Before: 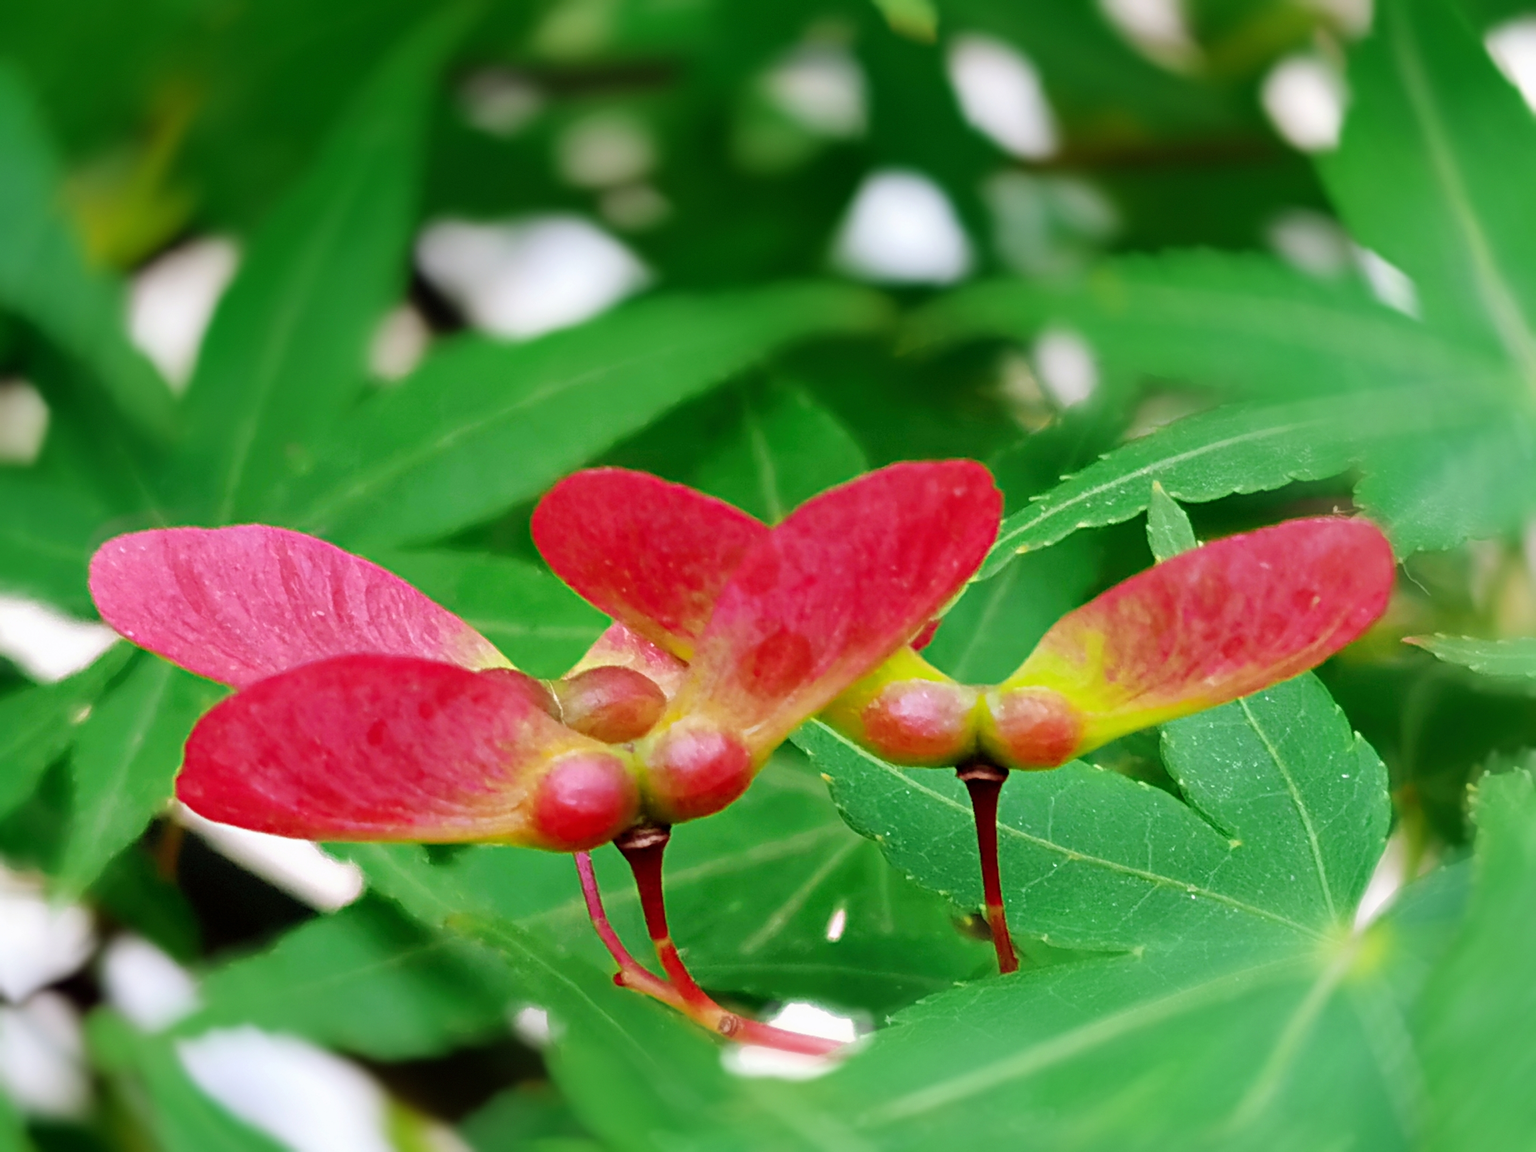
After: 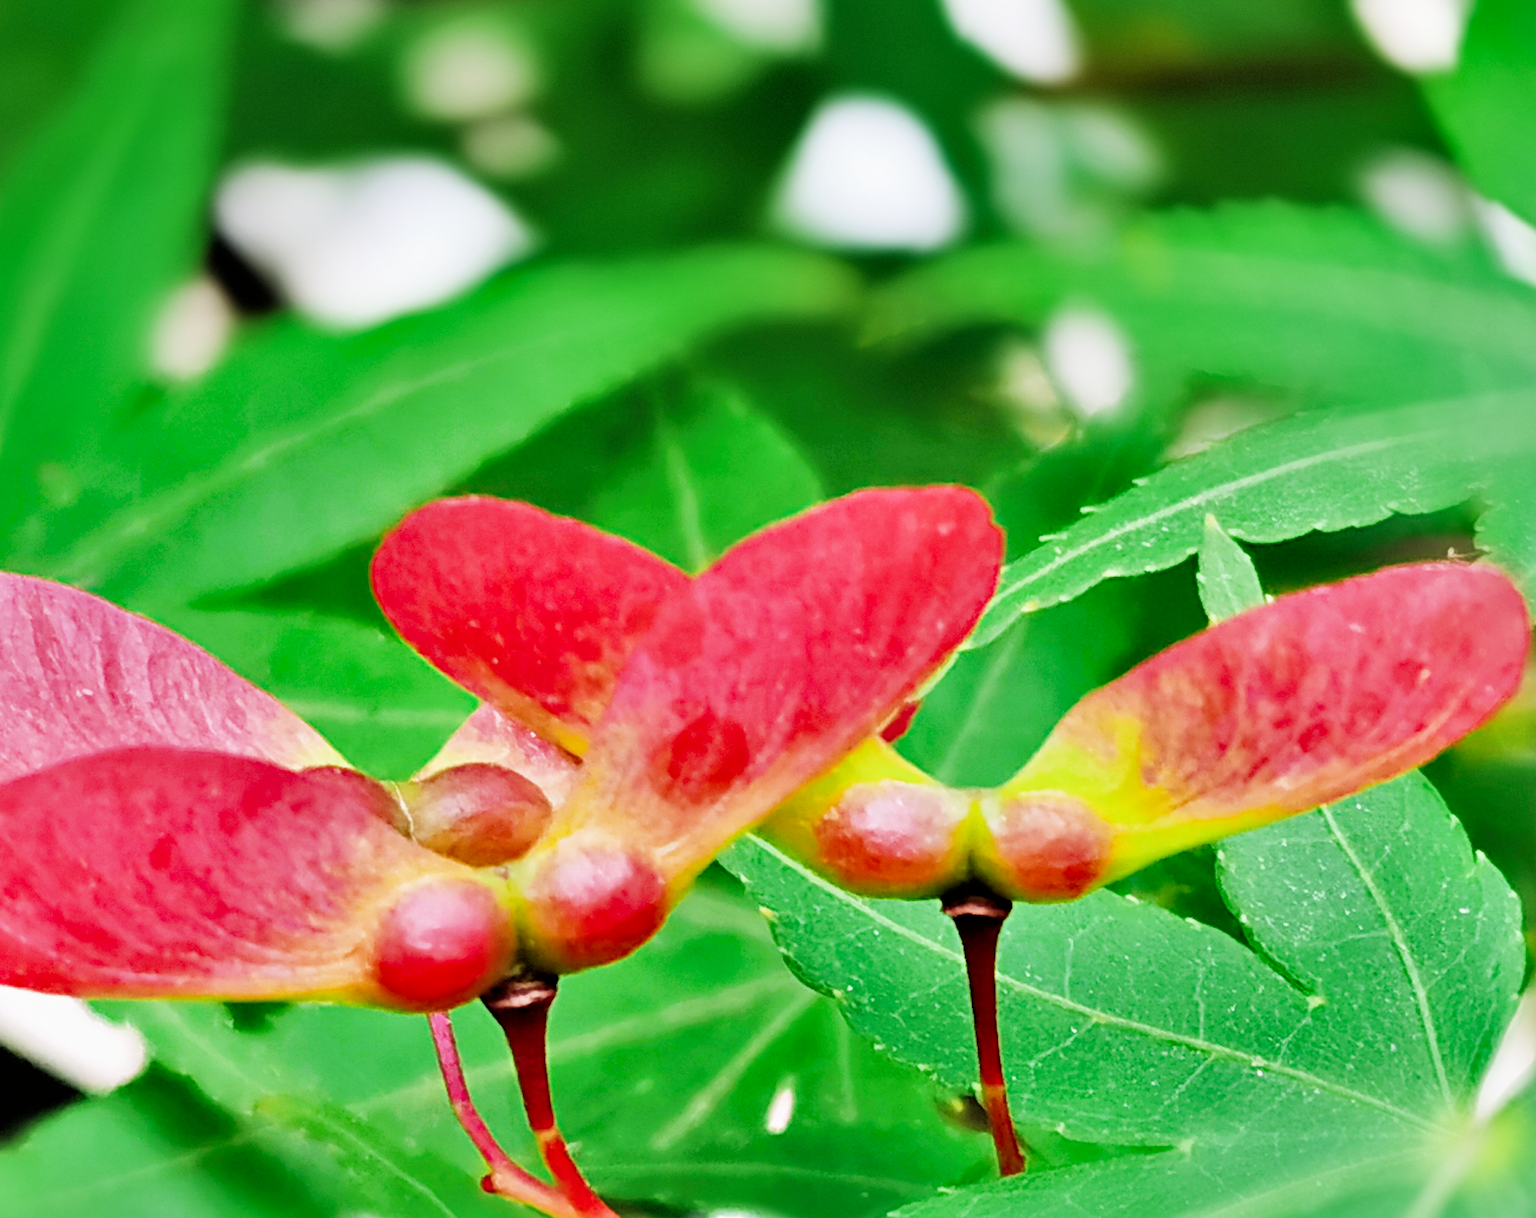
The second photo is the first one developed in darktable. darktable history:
crop: left 16.666%, top 8.519%, right 8.432%, bottom 12.424%
filmic rgb: black relative exposure -5.12 EV, white relative exposure 3.99 EV, hardness 2.88, contrast 1.201, highlights saturation mix -29.54%
exposure: black level correction 0, exposure 1.098 EV, compensate highlight preservation false
shadows and highlights: shadows 59.5, highlights -60.18, soften with gaussian
